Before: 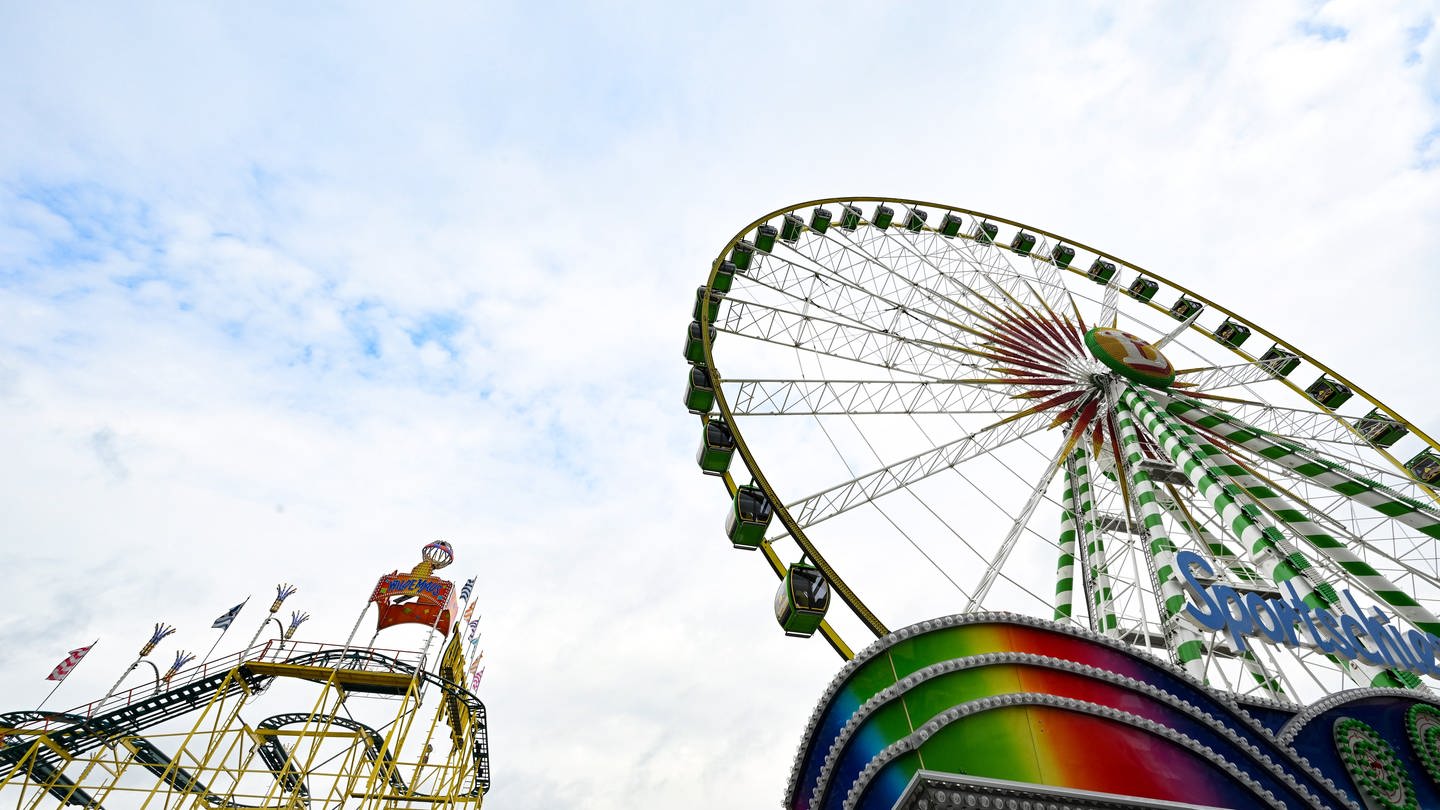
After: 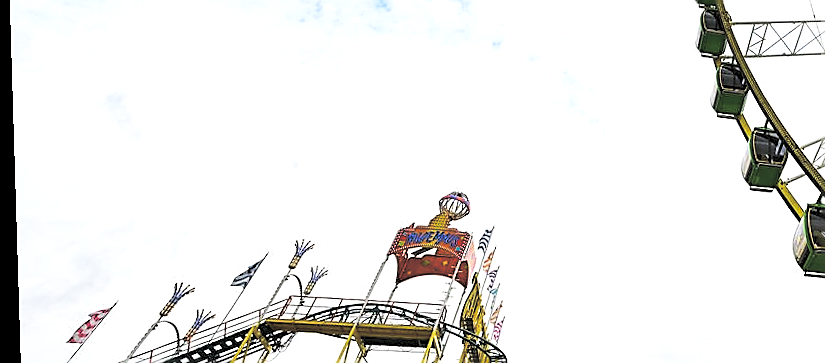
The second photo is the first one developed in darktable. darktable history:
sharpen: radius 1.4, amount 1.25, threshold 0.7
crop: top 44.483%, right 43.593%, bottom 12.892%
shadows and highlights: shadows 37.27, highlights -28.18, soften with gaussian
contrast brightness saturation: contrast 0.1, brightness 0.3, saturation 0.14
color balance rgb: perceptual saturation grading › global saturation 20%, perceptual saturation grading › highlights -25%, perceptual saturation grading › shadows 25%
split-toning: shadows › hue 36°, shadows › saturation 0.05, highlights › hue 10.8°, highlights › saturation 0.15, compress 40%
exposure: exposure 0.236 EV, compensate highlight preservation false
rotate and perspective: rotation -1.75°, automatic cropping off
